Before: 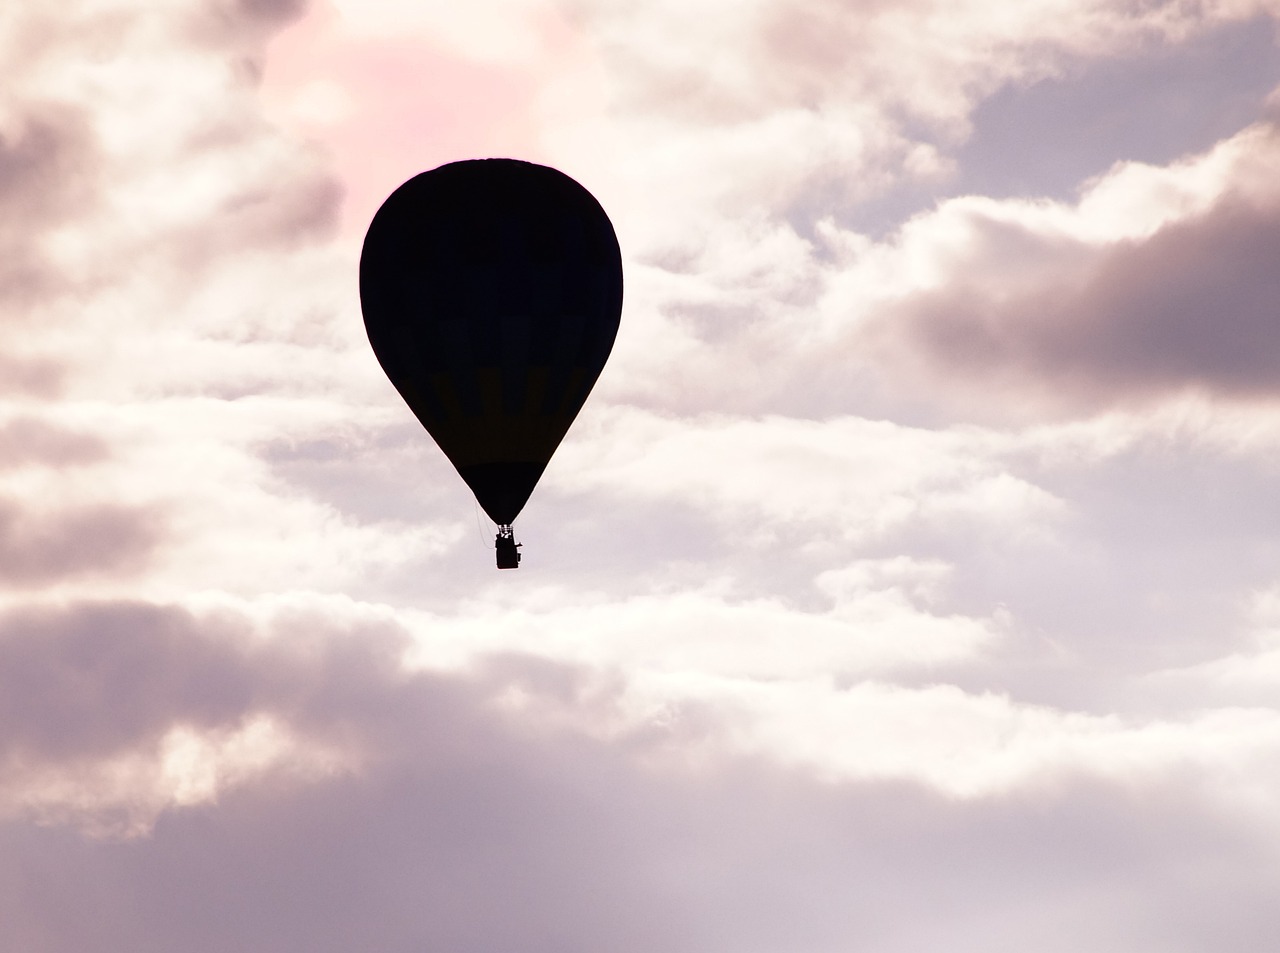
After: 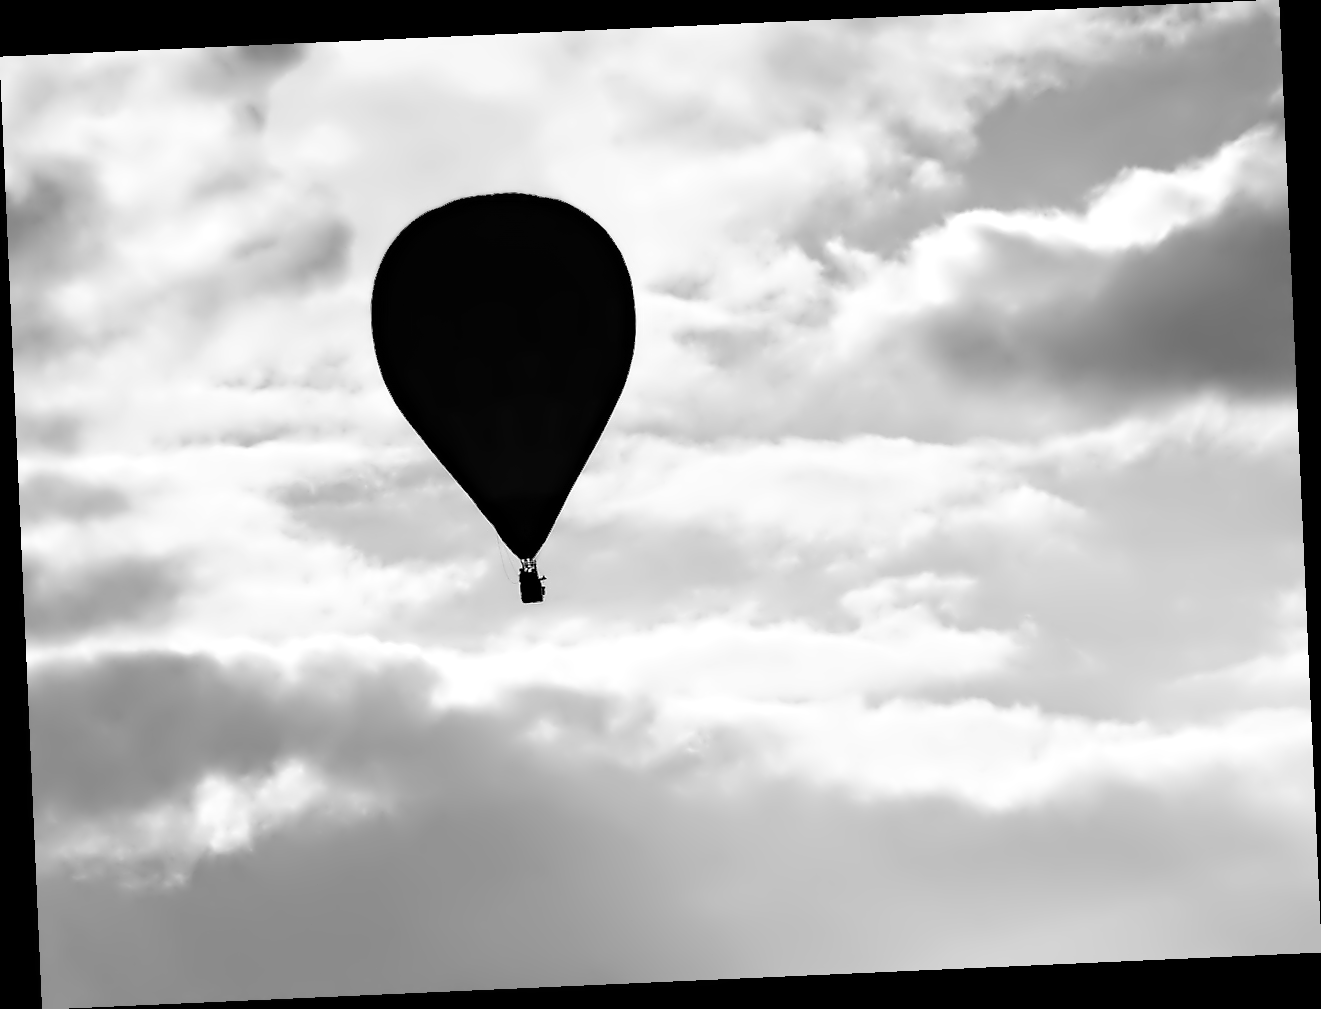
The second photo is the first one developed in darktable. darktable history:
contrast equalizer: octaves 7, y [[0.5, 0.542, 0.583, 0.625, 0.667, 0.708], [0.5 ×6], [0.5 ×6], [0, 0.033, 0.067, 0.1, 0.133, 0.167], [0, 0.05, 0.1, 0.15, 0.2, 0.25]]
haze removal: strength 0.29, distance 0.25, compatibility mode true, adaptive false
rotate and perspective: rotation -2.56°, automatic cropping off
contrast brightness saturation: saturation -1
